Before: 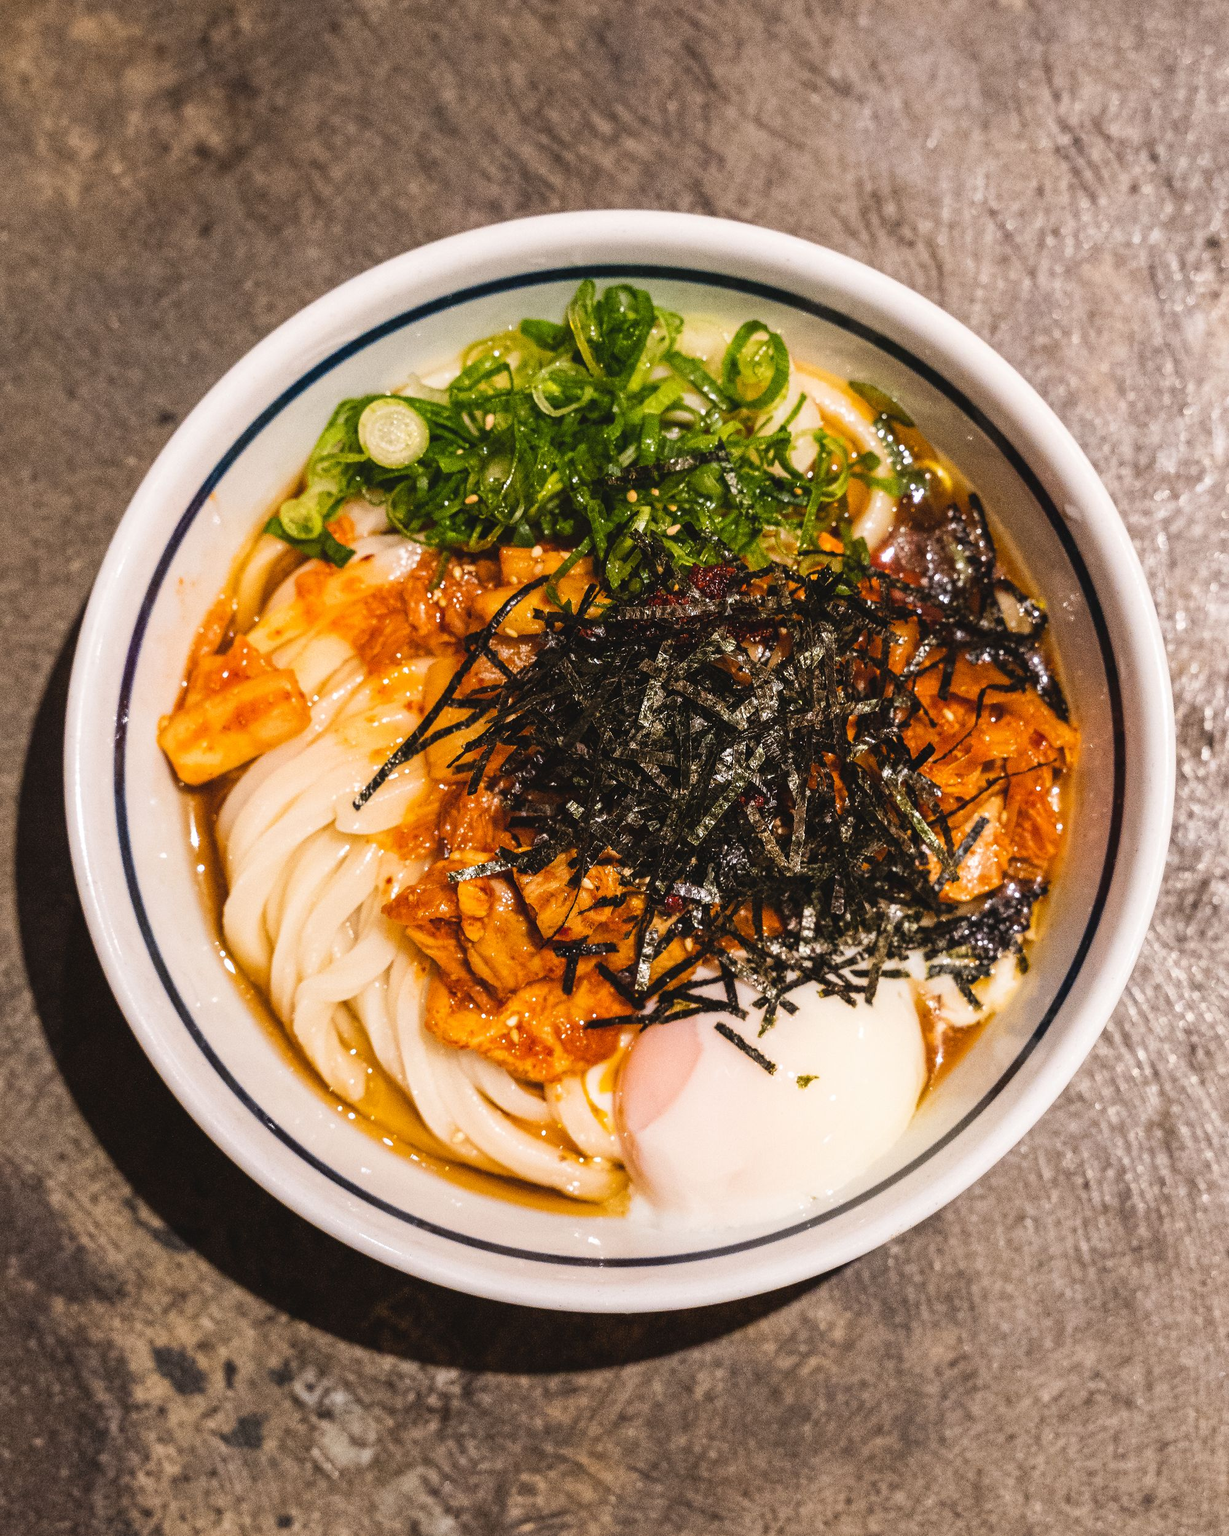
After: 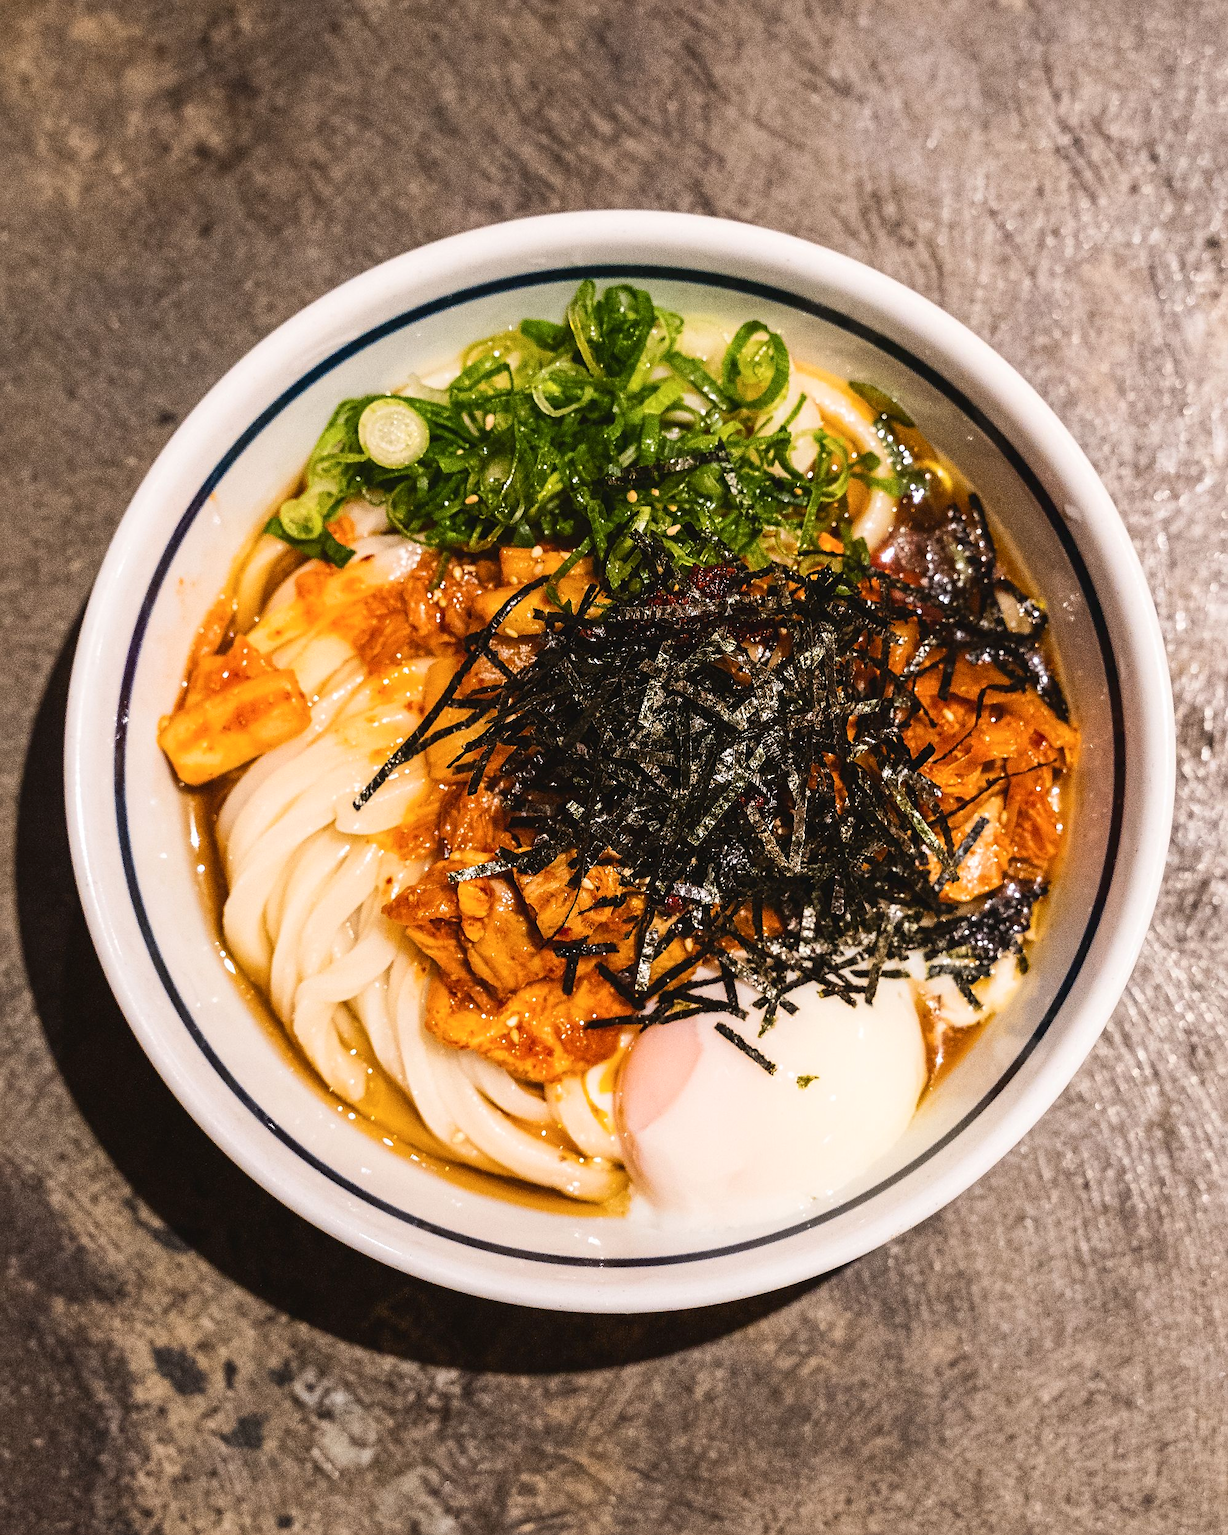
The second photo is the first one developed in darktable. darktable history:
contrast brightness saturation: contrast 0.14
sharpen: radius 1.864, amount 0.398, threshold 1.271
